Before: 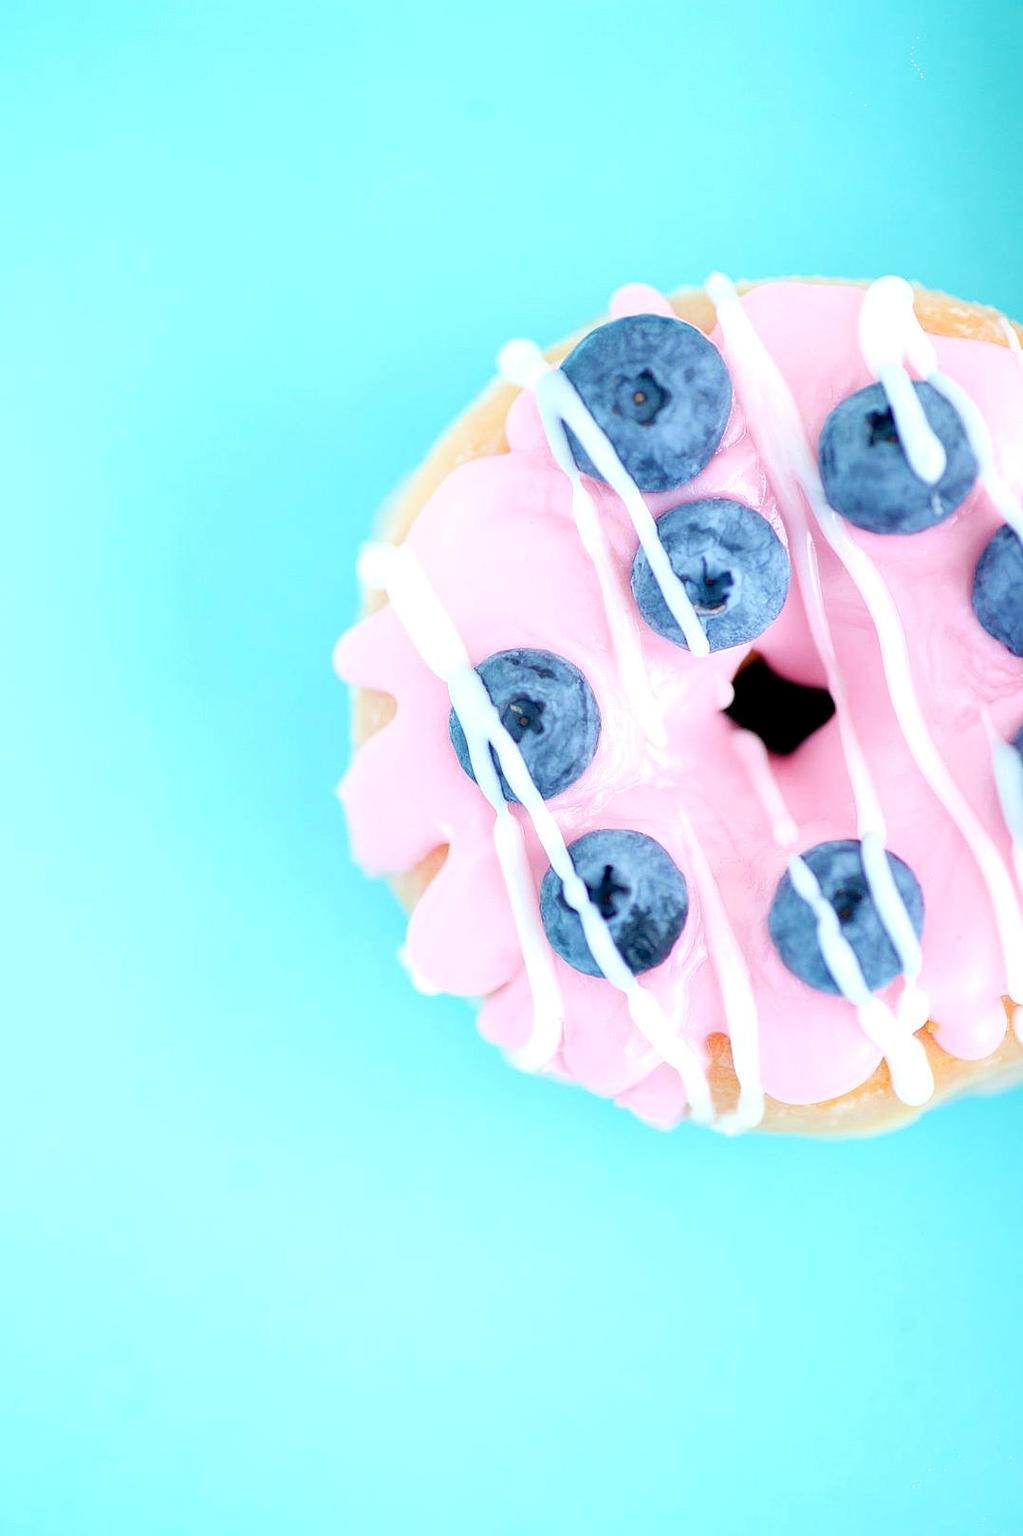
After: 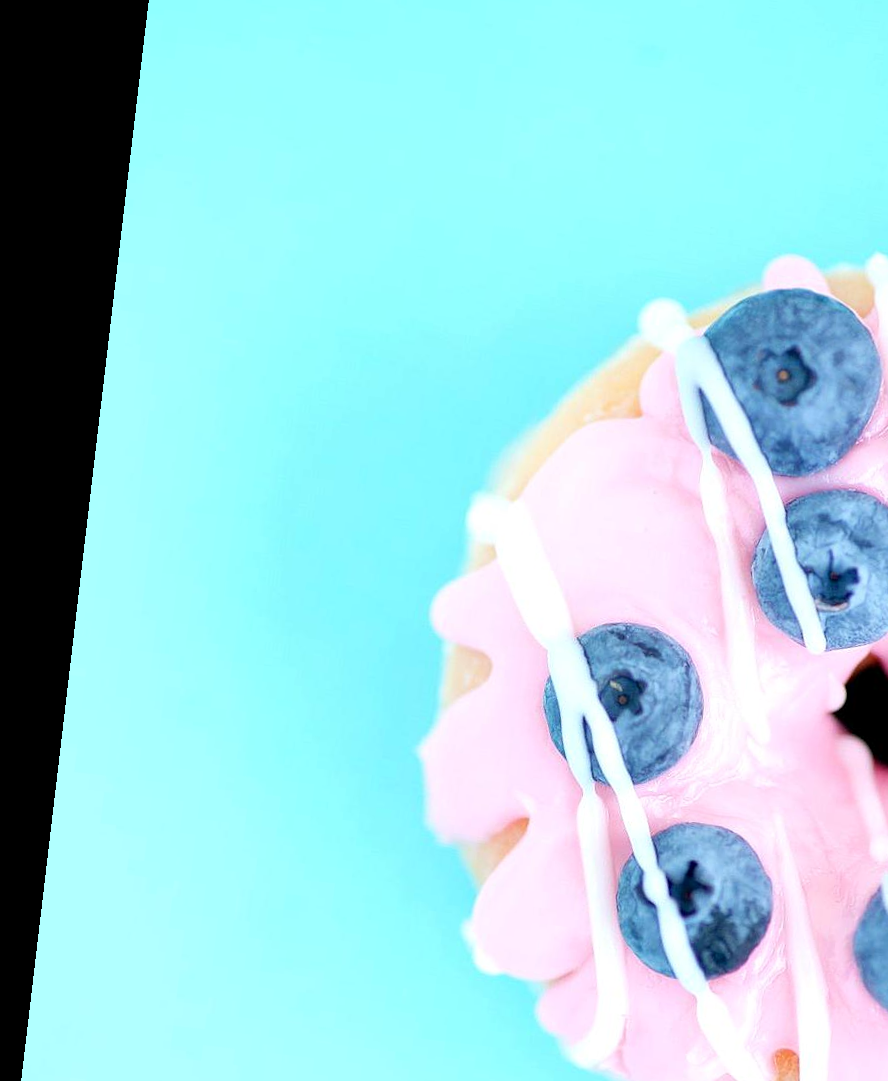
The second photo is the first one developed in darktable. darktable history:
crop and rotate: angle -6.74°, left 2.09%, top 6.921%, right 27.441%, bottom 30.706%
